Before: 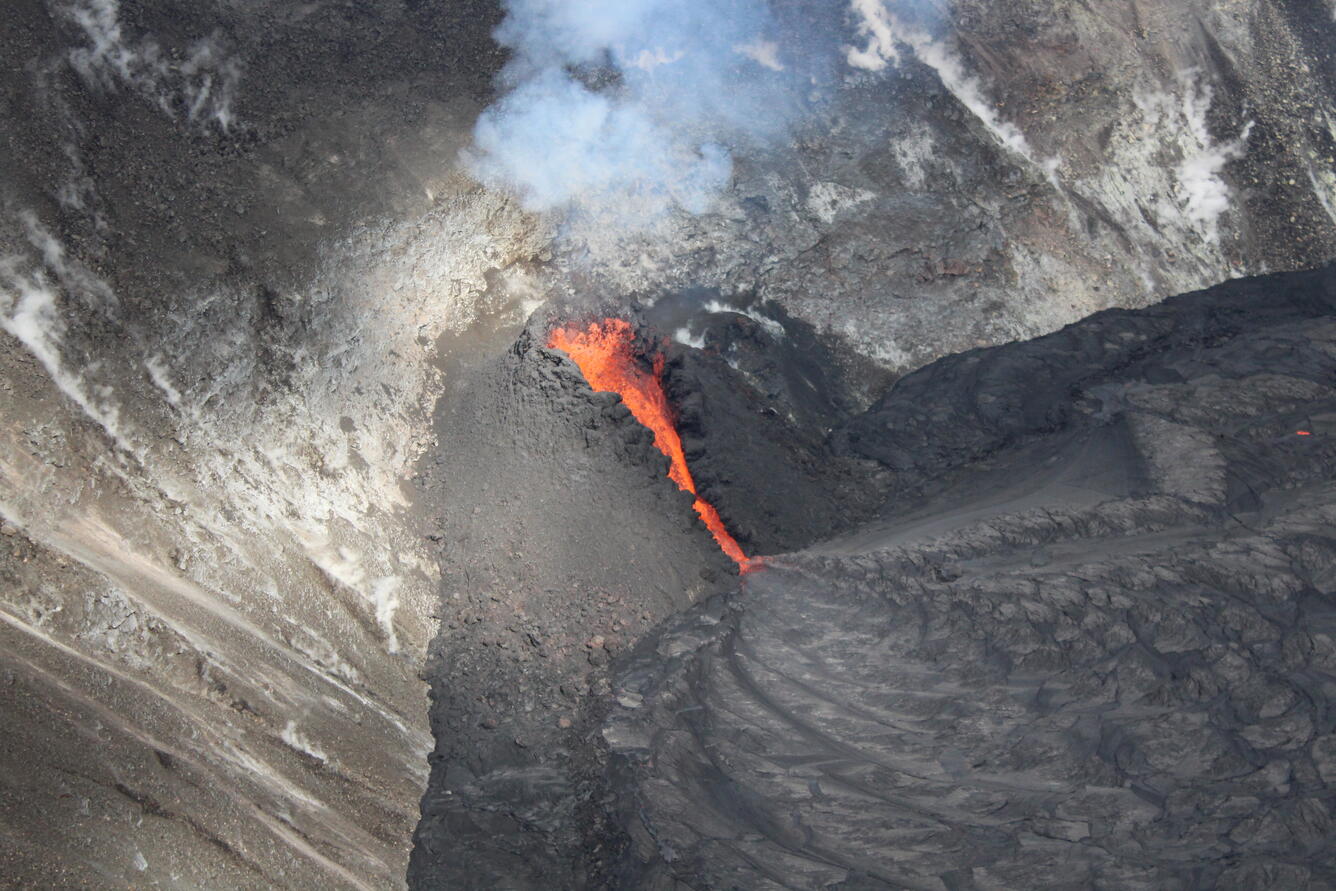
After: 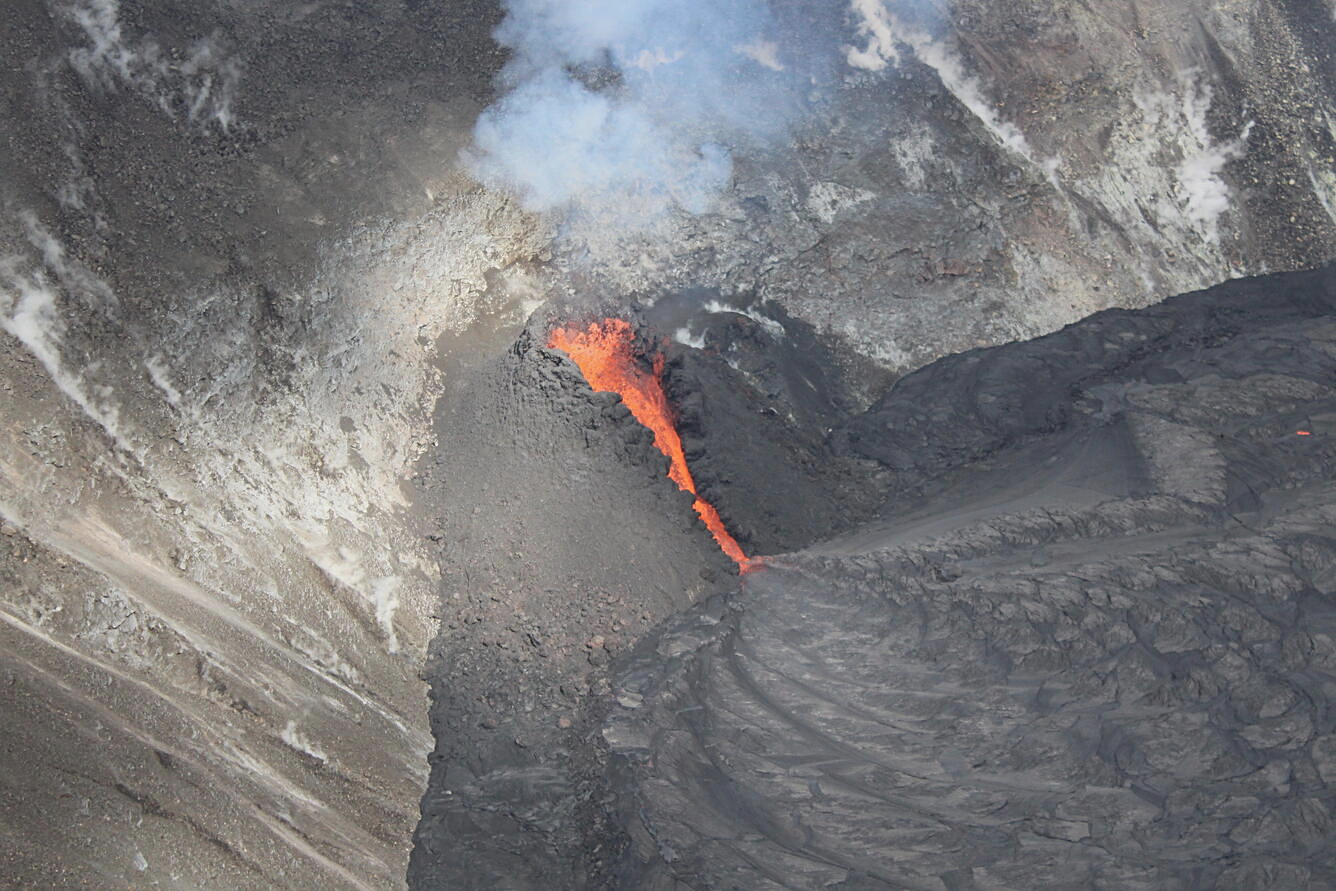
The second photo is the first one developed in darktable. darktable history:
sharpen: amount 0.494
contrast brightness saturation: contrast -0.15, brightness 0.051, saturation -0.131
